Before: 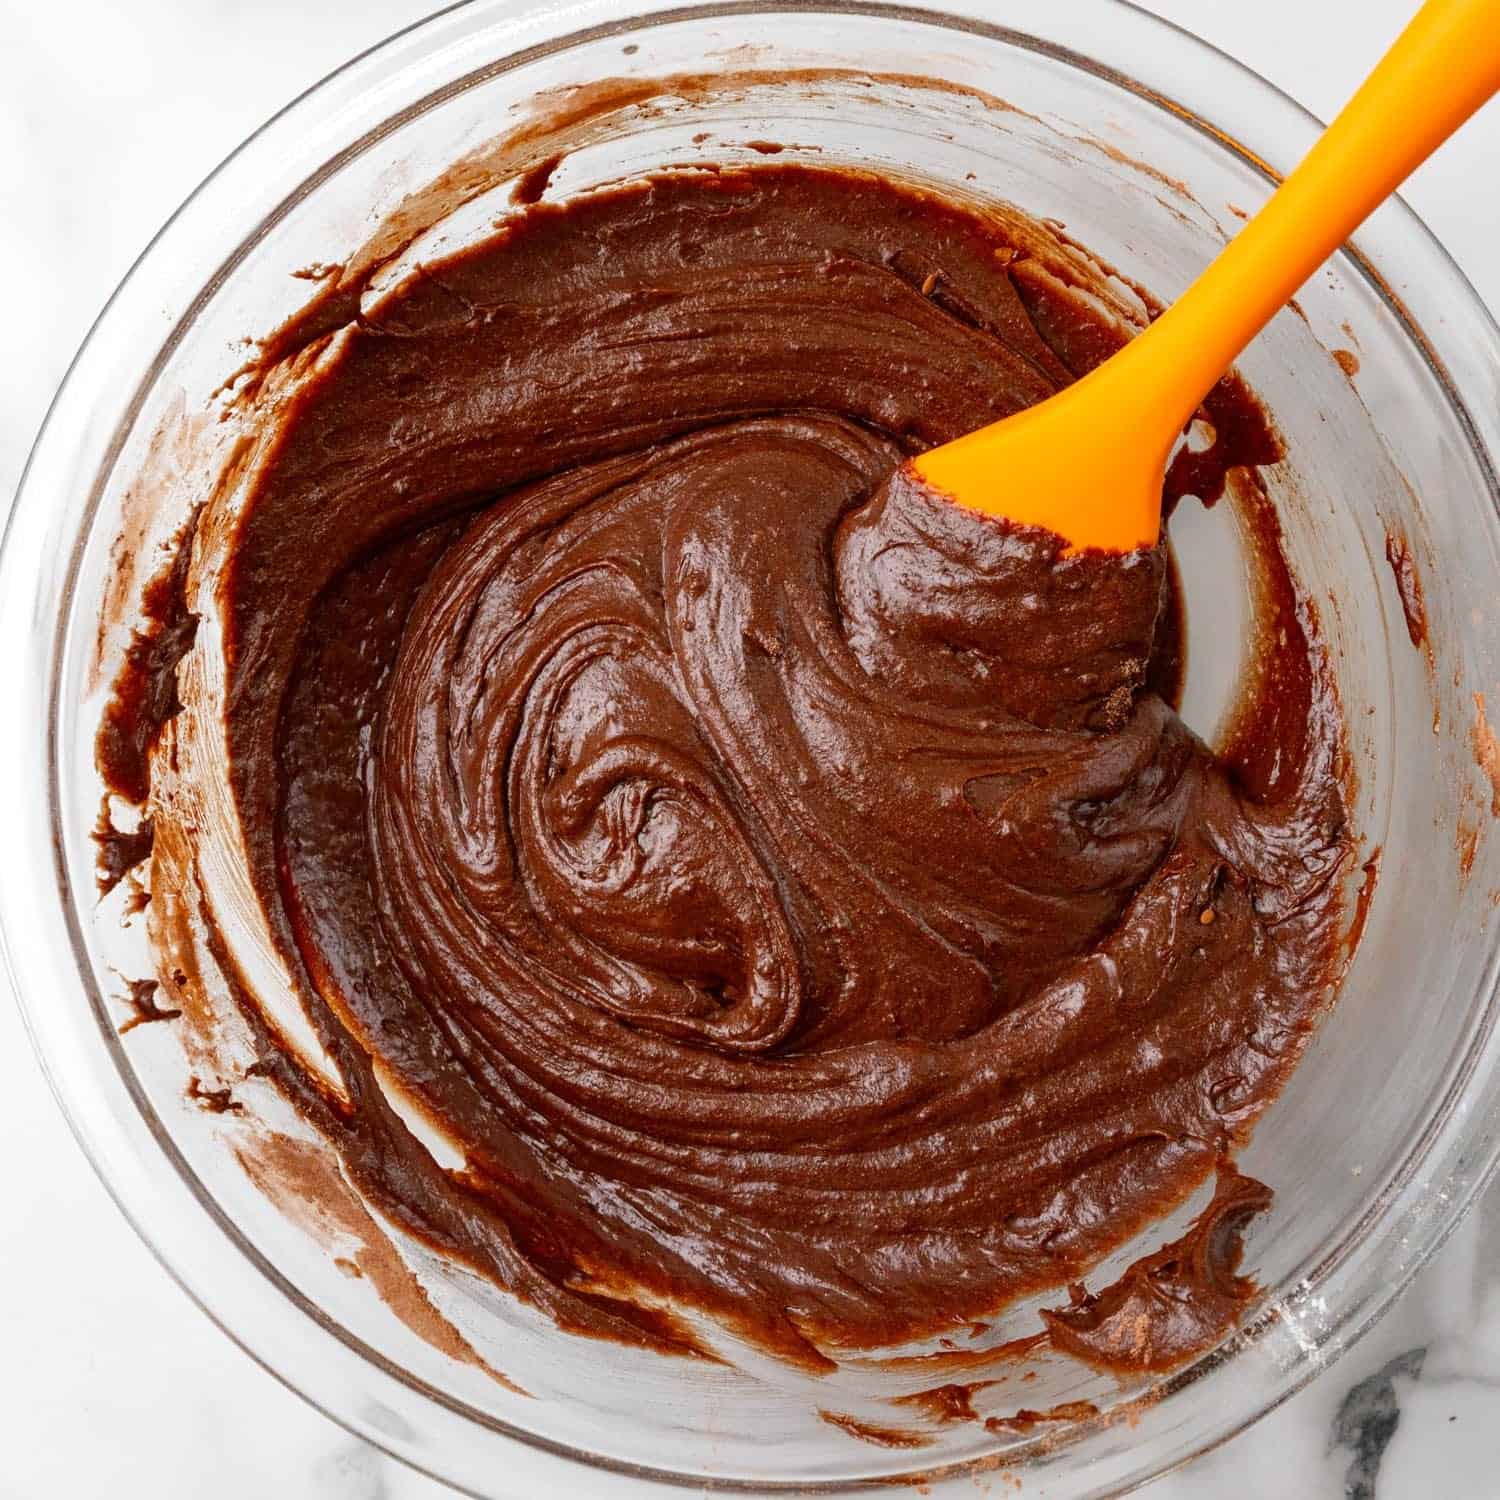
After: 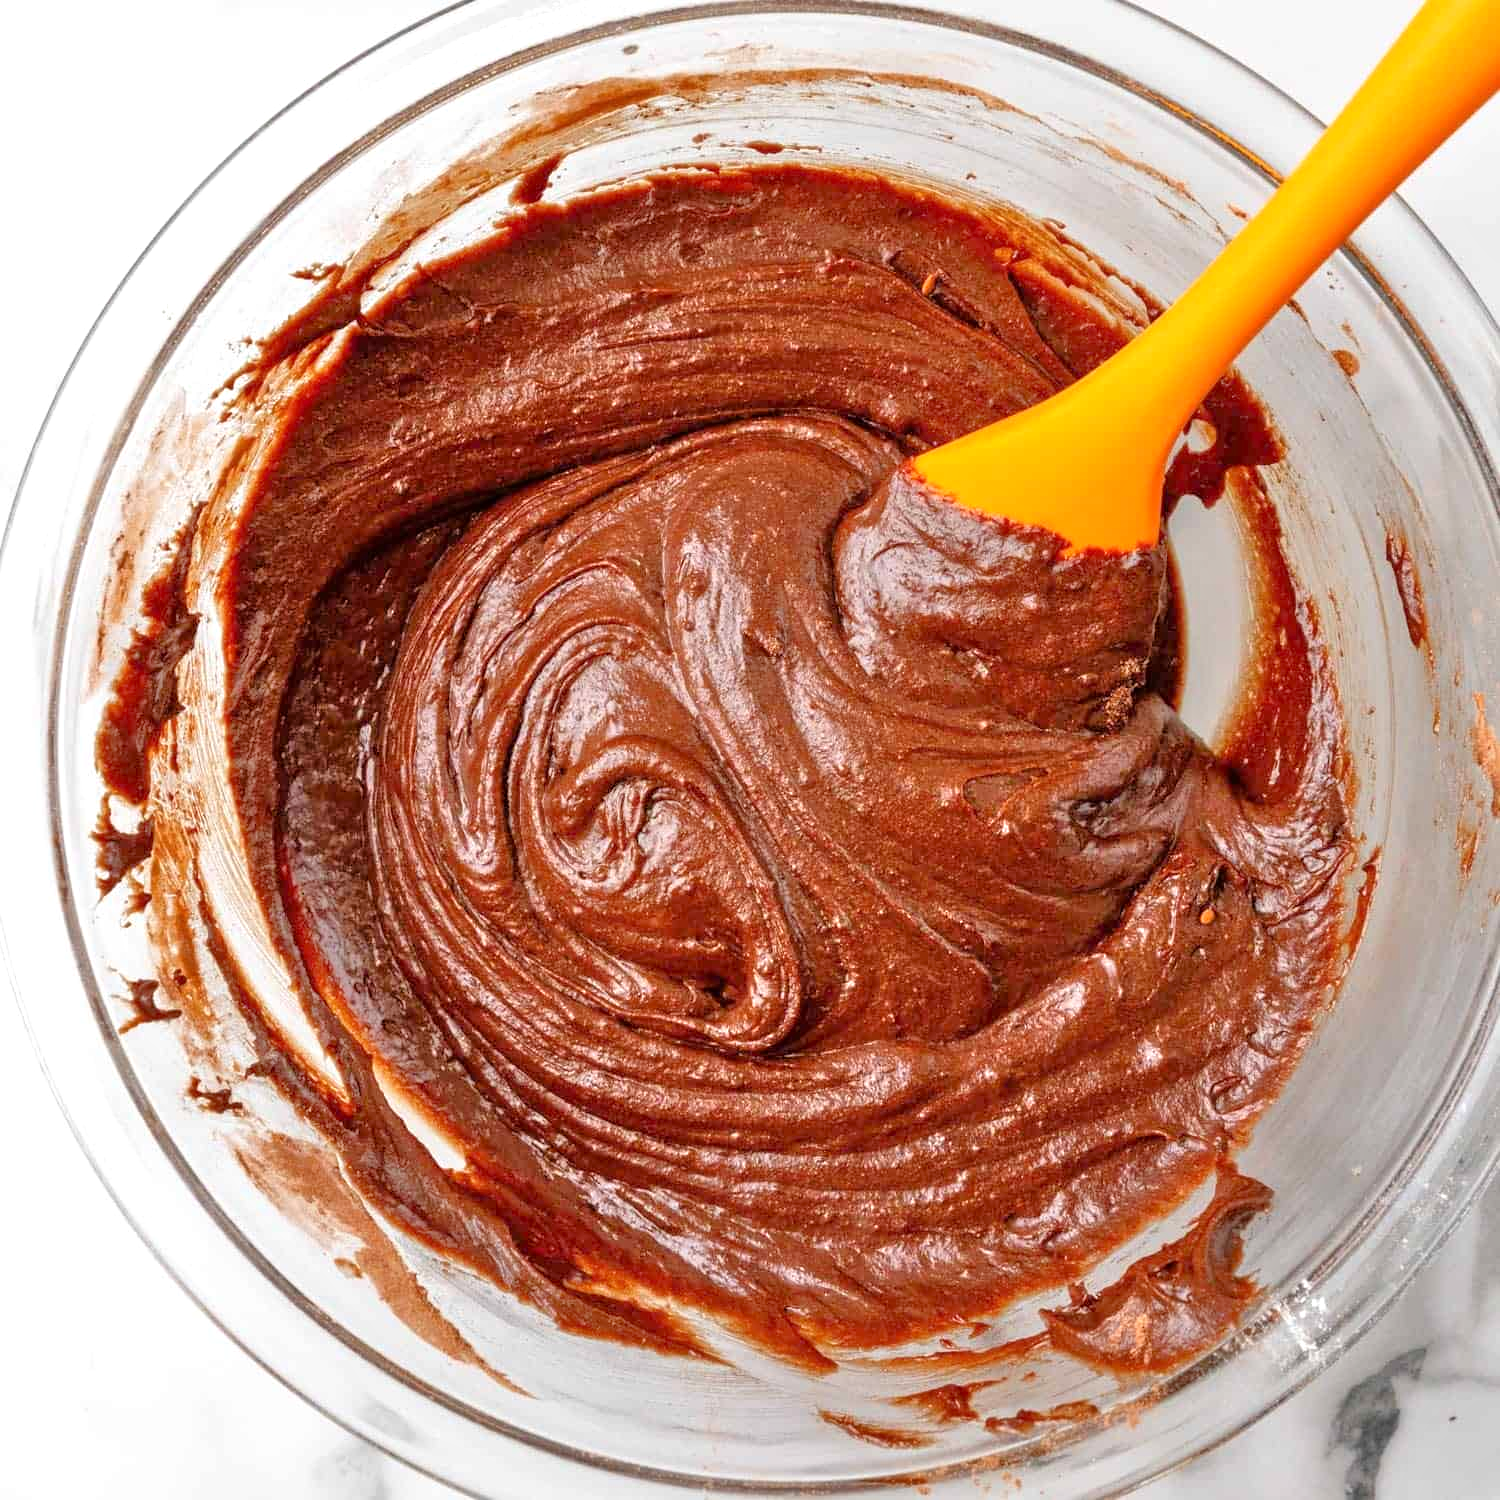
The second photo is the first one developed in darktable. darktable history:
tone equalizer: -7 EV 0.15 EV, -6 EV 0.6 EV, -5 EV 1.15 EV, -4 EV 1.33 EV, -3 EV 1.15 EV, -2 EV 0.6 EV, -1 EV 0.15 EV, mask exposure compensation -0.5 EV
exposure: exposure 0.2 EV, compensate highlight preservation false
white balance: emerald 1
